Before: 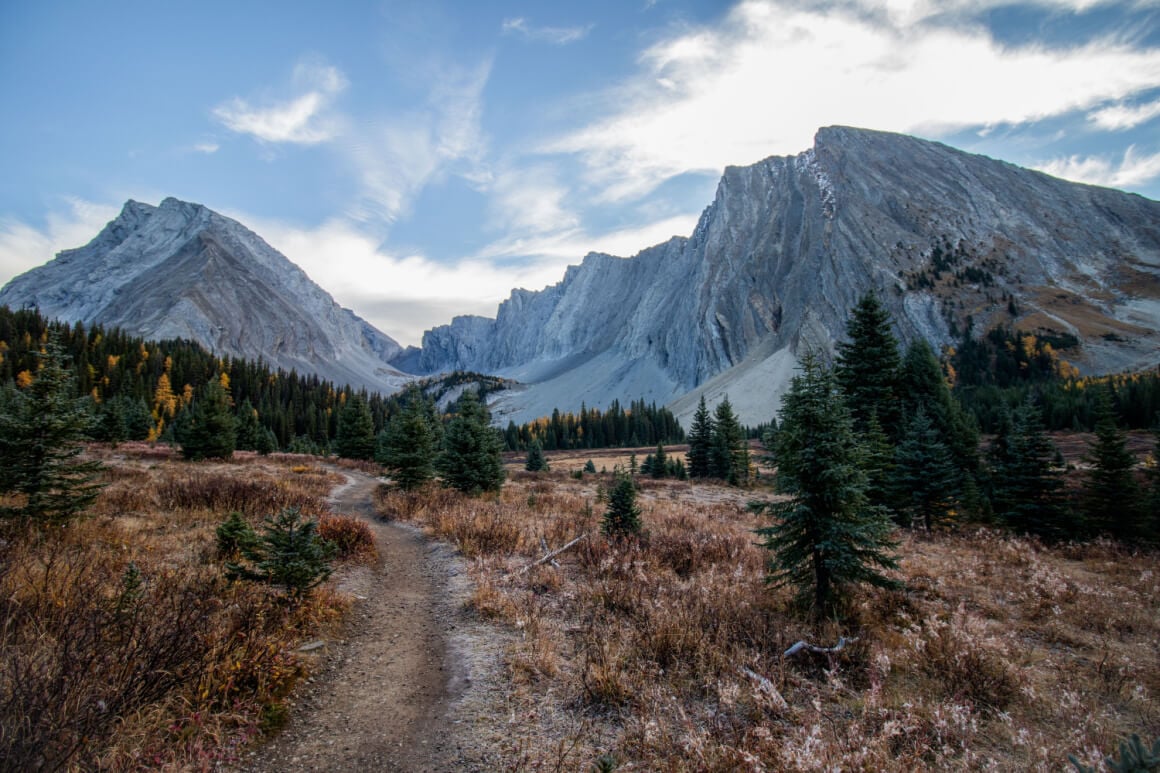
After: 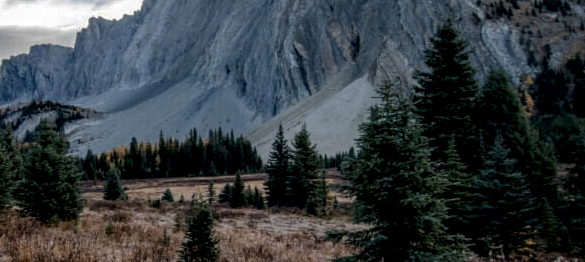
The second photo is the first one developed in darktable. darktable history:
local contrast: detail 160%
base curve: curves: ch0 [(0, 0) (0.826, 0.587) (1, 1)], preserve colors none
crop: left 36.389%, top 35.101%, right 13.138%, bottom 30.911%
